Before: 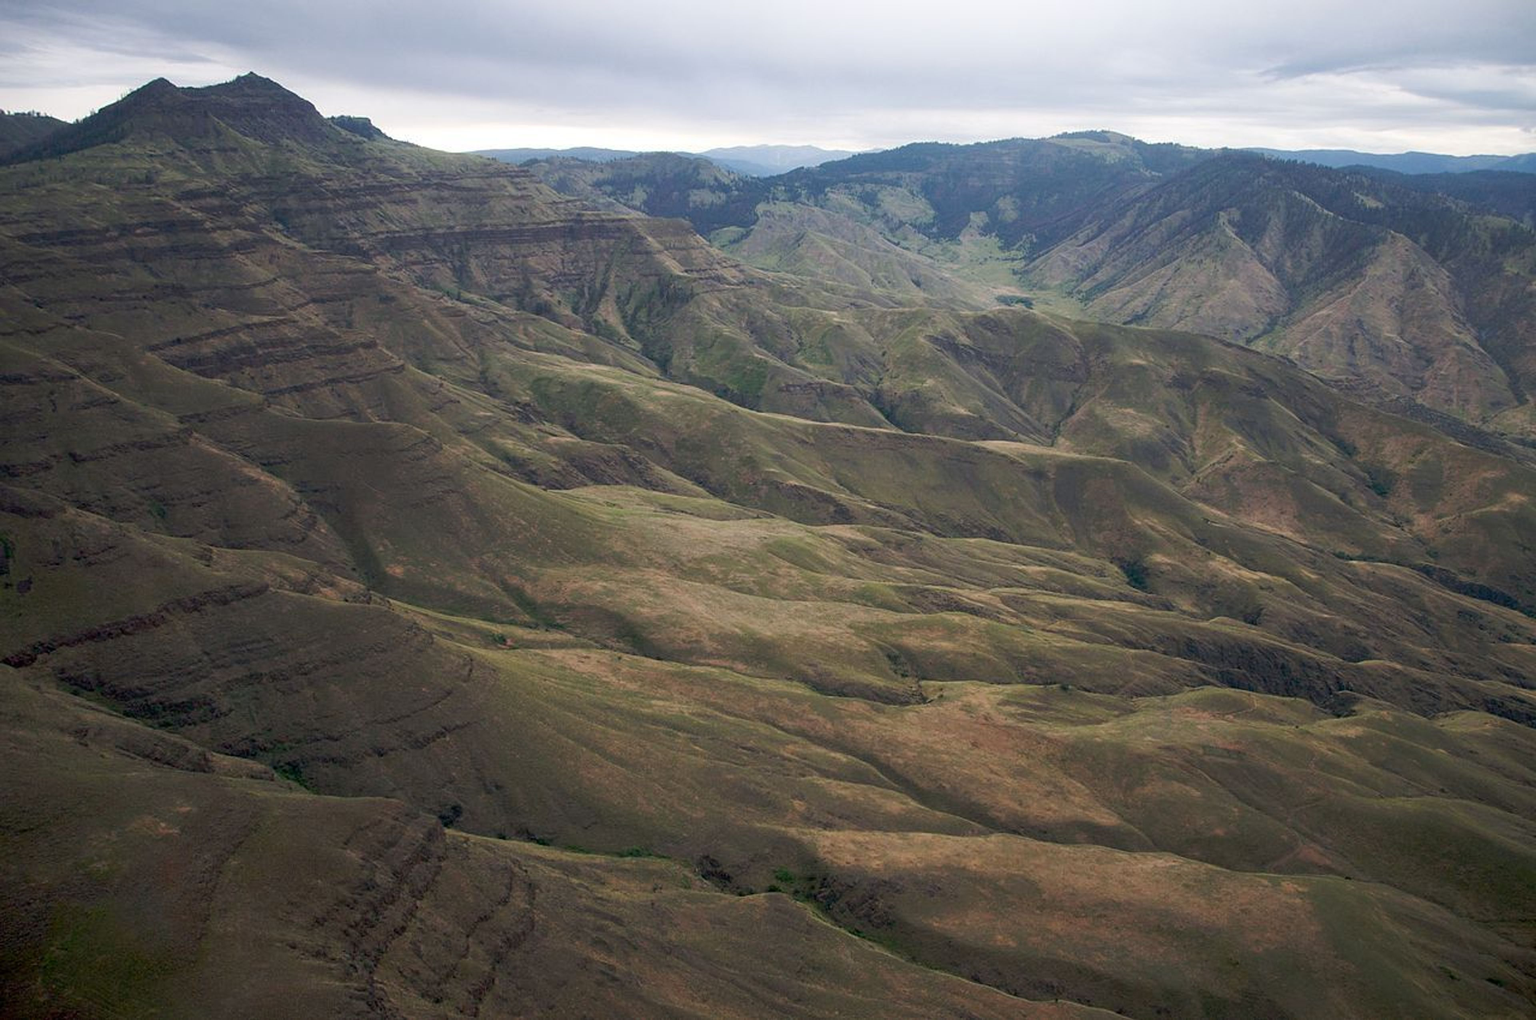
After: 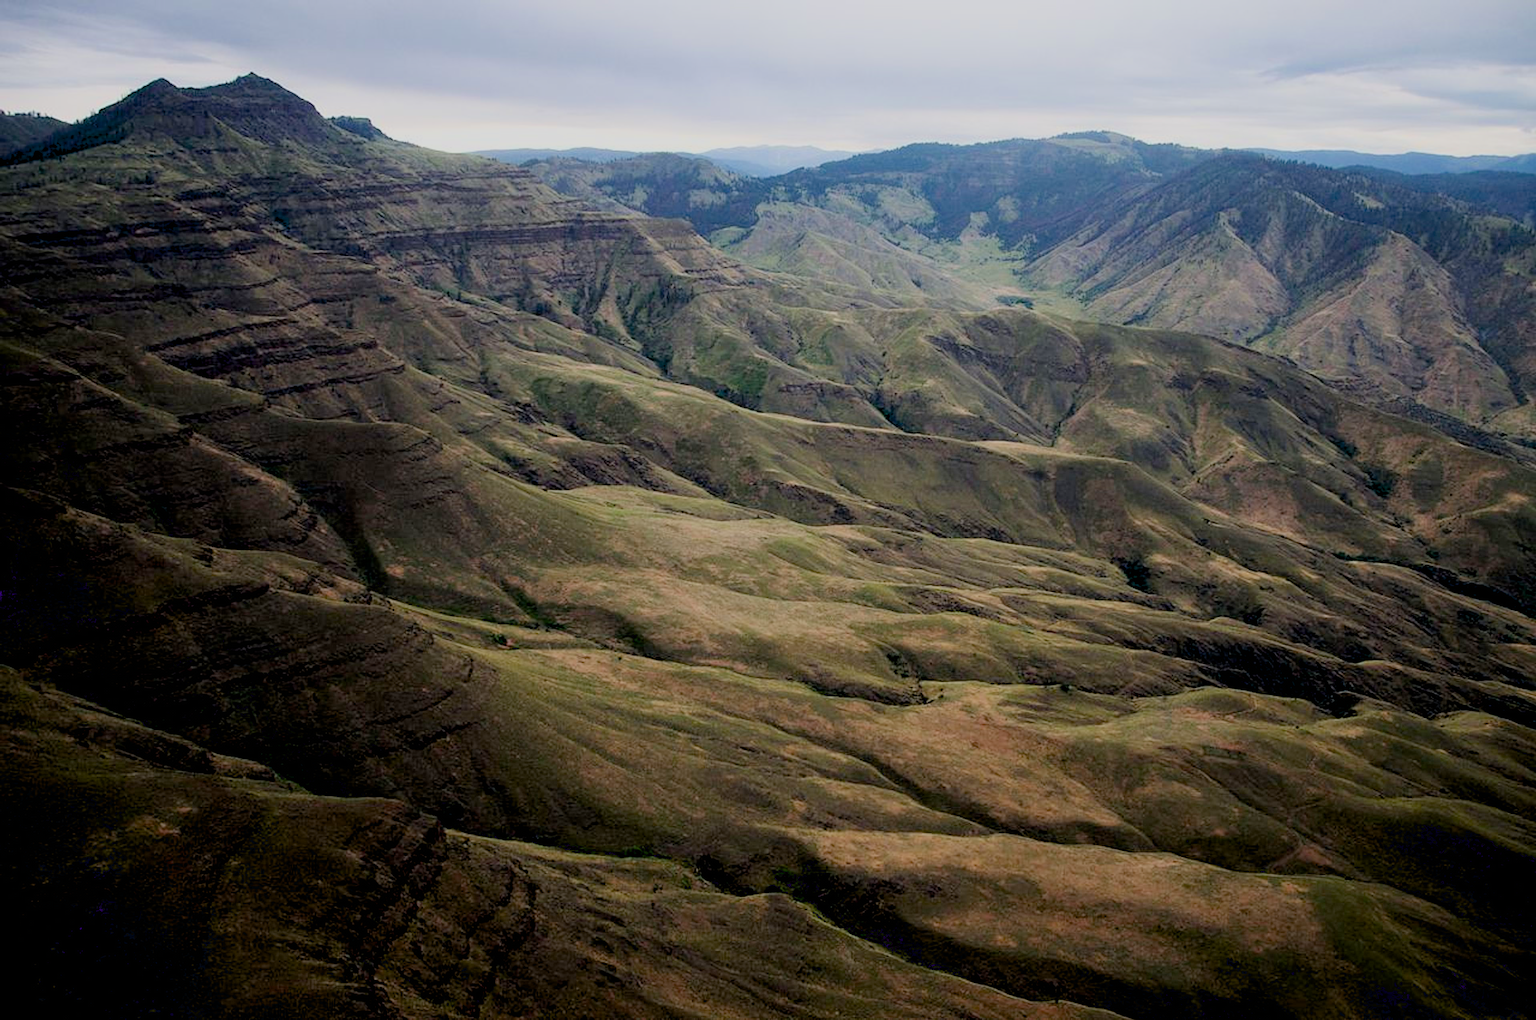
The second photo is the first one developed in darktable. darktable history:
exposure: black level correction 0.03, exposure 0.314 EV, compensate highlight preservation false
filmic rgb: black relative exposure -7.16 EV, white relative exposure 5.38 EV, hardness 3.02, color science v6 (2022)
